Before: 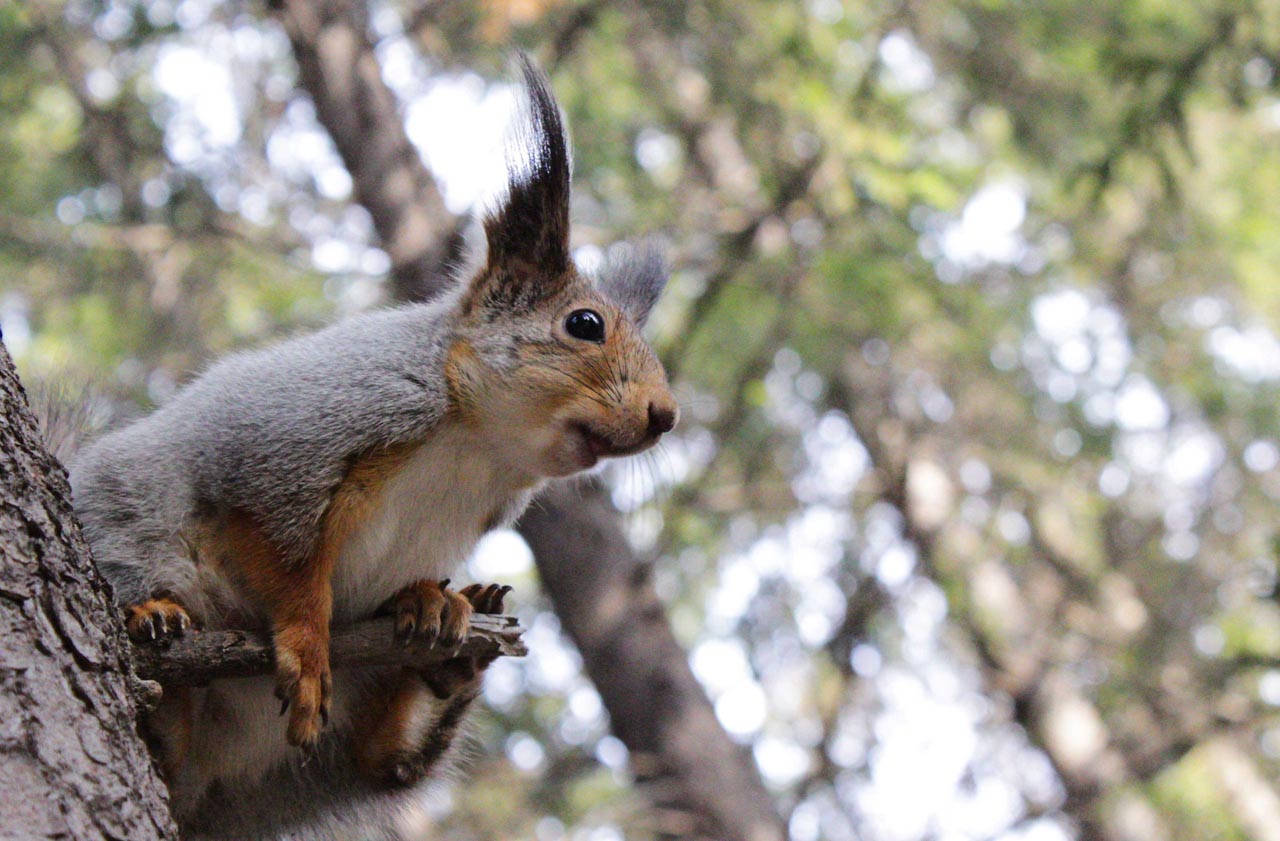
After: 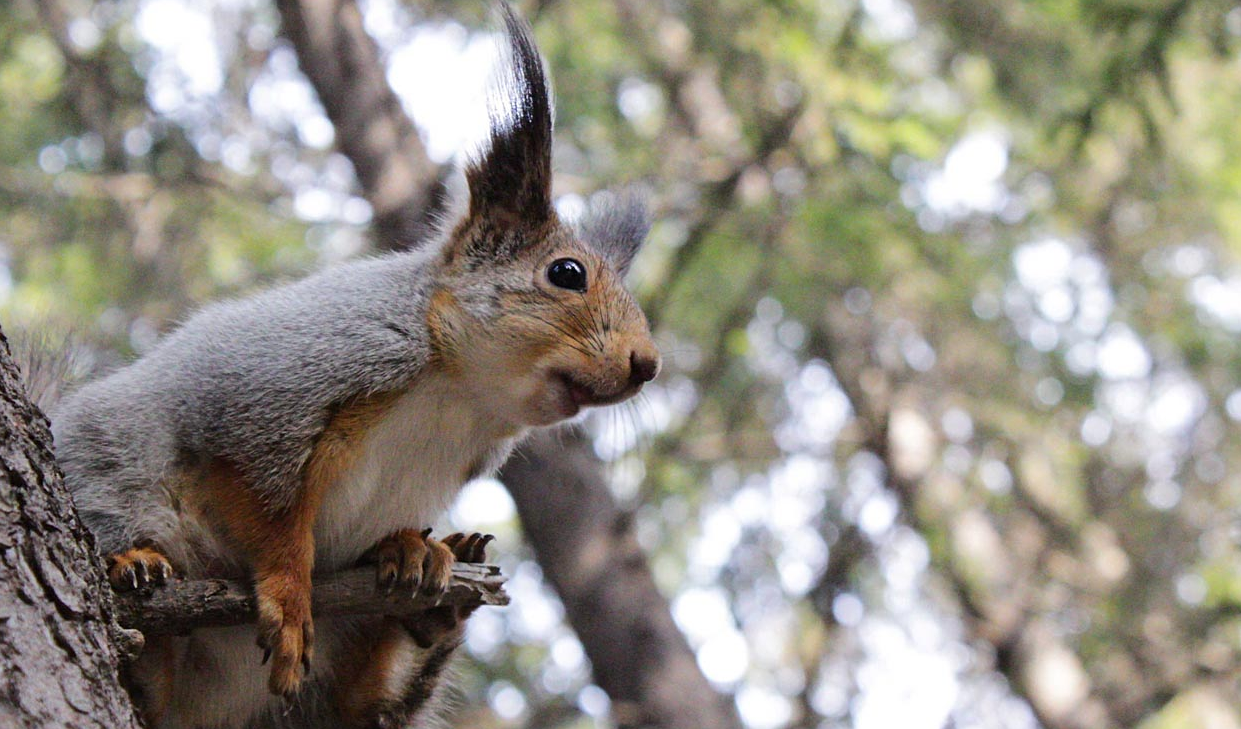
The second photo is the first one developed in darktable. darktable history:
crop: left 1.411%, top 6.175%, right 1.581%, bottom 7.099%
sharpen: amount 0.202
shadows and highlights: shadows 20.26, highlights -20.98, soften with gaussian
